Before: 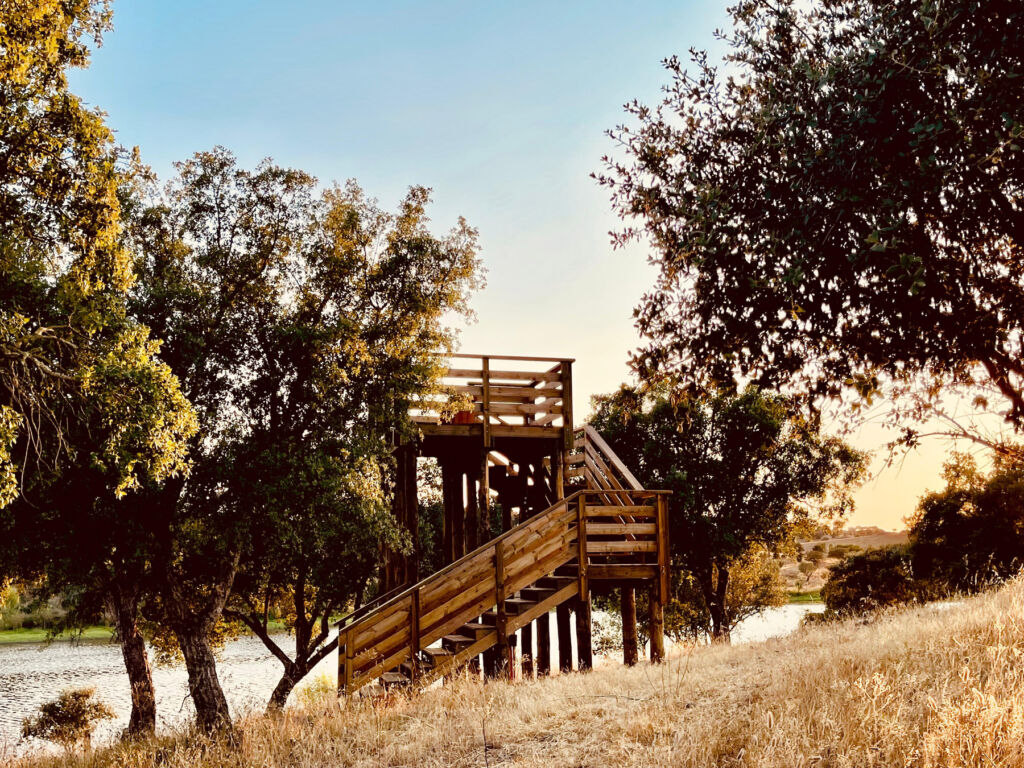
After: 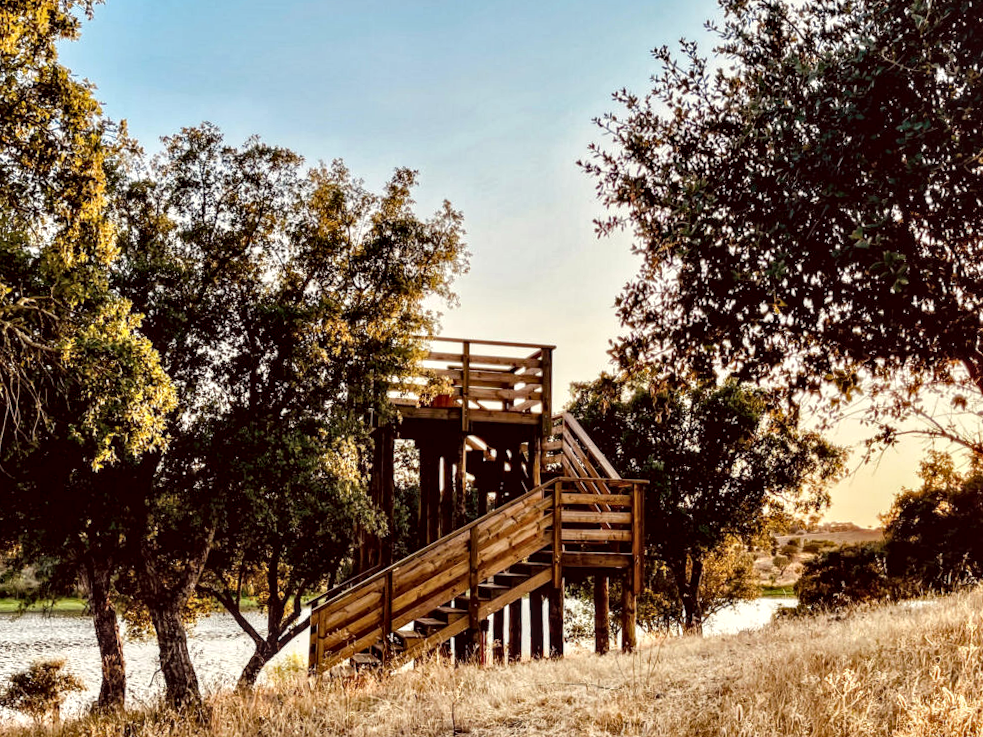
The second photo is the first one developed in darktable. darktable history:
local contrast: detail 150%
crop and rotate: angle -1.79°
tone equalizer: edges refinement/feathering 500, mask exposure compensation -1.57 EV, preserve details no
